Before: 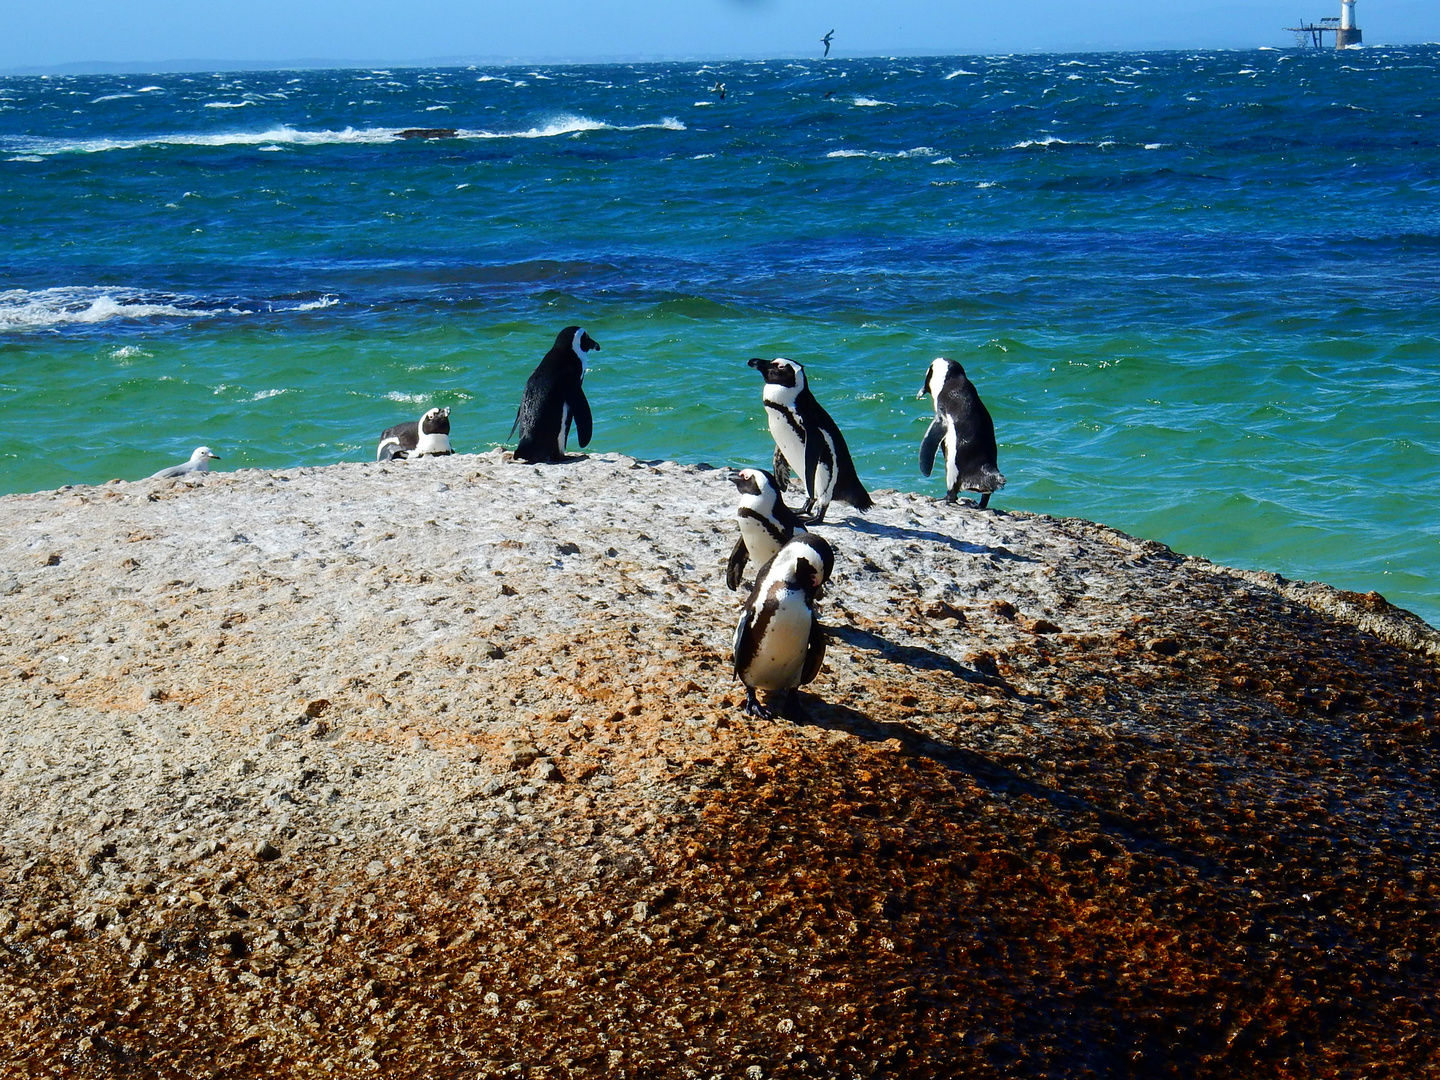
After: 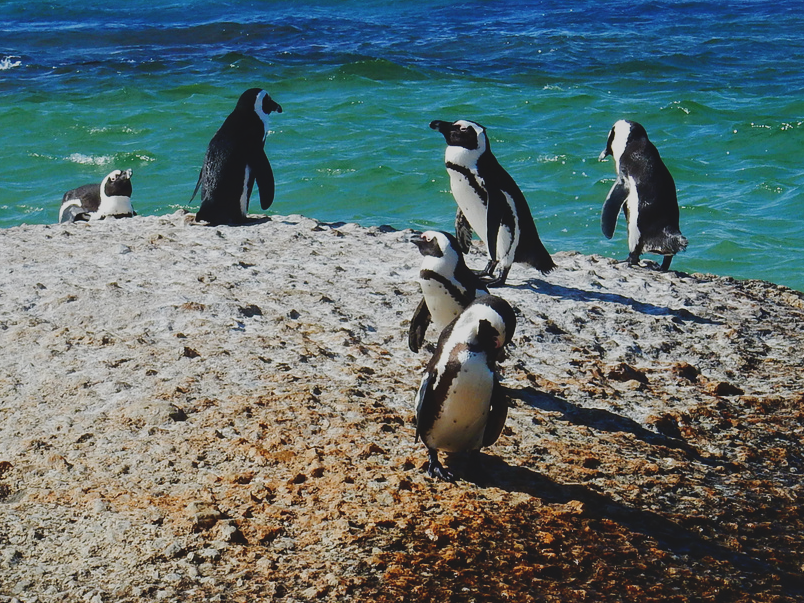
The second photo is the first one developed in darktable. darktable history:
filmic rgb: middle gray luminance 29%, black relative exposure -10.3 EV, white relative exposure 5.5 EV, threshold 6 EV, target black luminance 0%, hardness 3.95, latitude 2.04%, contrast 1.132, highlights saturation mix 5%, shadows ↔ highlights balance 15.11%, add noise in highlights 0, preserve chrominance no, color science v3 (2019), use custom middle-gray values true, iterations of high-quality reconstruction 0, contrast in highlights soft, enable highlight reconstruction true
exposure: black level correction -0.041, exposure 0.064 EV, compensate highlight preservation false
local contrast: mode bilateral grid, contrast 20, coarseness 50, detail 120%, midtone range 0.2
crop and rotate: left 22.13%, top 22.054%, right 22.026%, bottom 22.102%
tone curve: curves: ch0 [(0, 0) (0.003, 0.003) (0.011, 0.011) (0.025, 0.026) (0.044, 0.046) (0.069, 0.072) (0.1, 0.103) (0.136, 0.141) (0.177, 0.184) (0.224, 0.233) (0.277, 0.287) (0.335, 0.348) (0.399, 0.414) (0.468, 0.486) (0.543, 0.563) (0.623, 0.647) (0.709, 0.736) (0.801, 0.831) (0.898, 0.92) (1, 1)], preserve colors none
